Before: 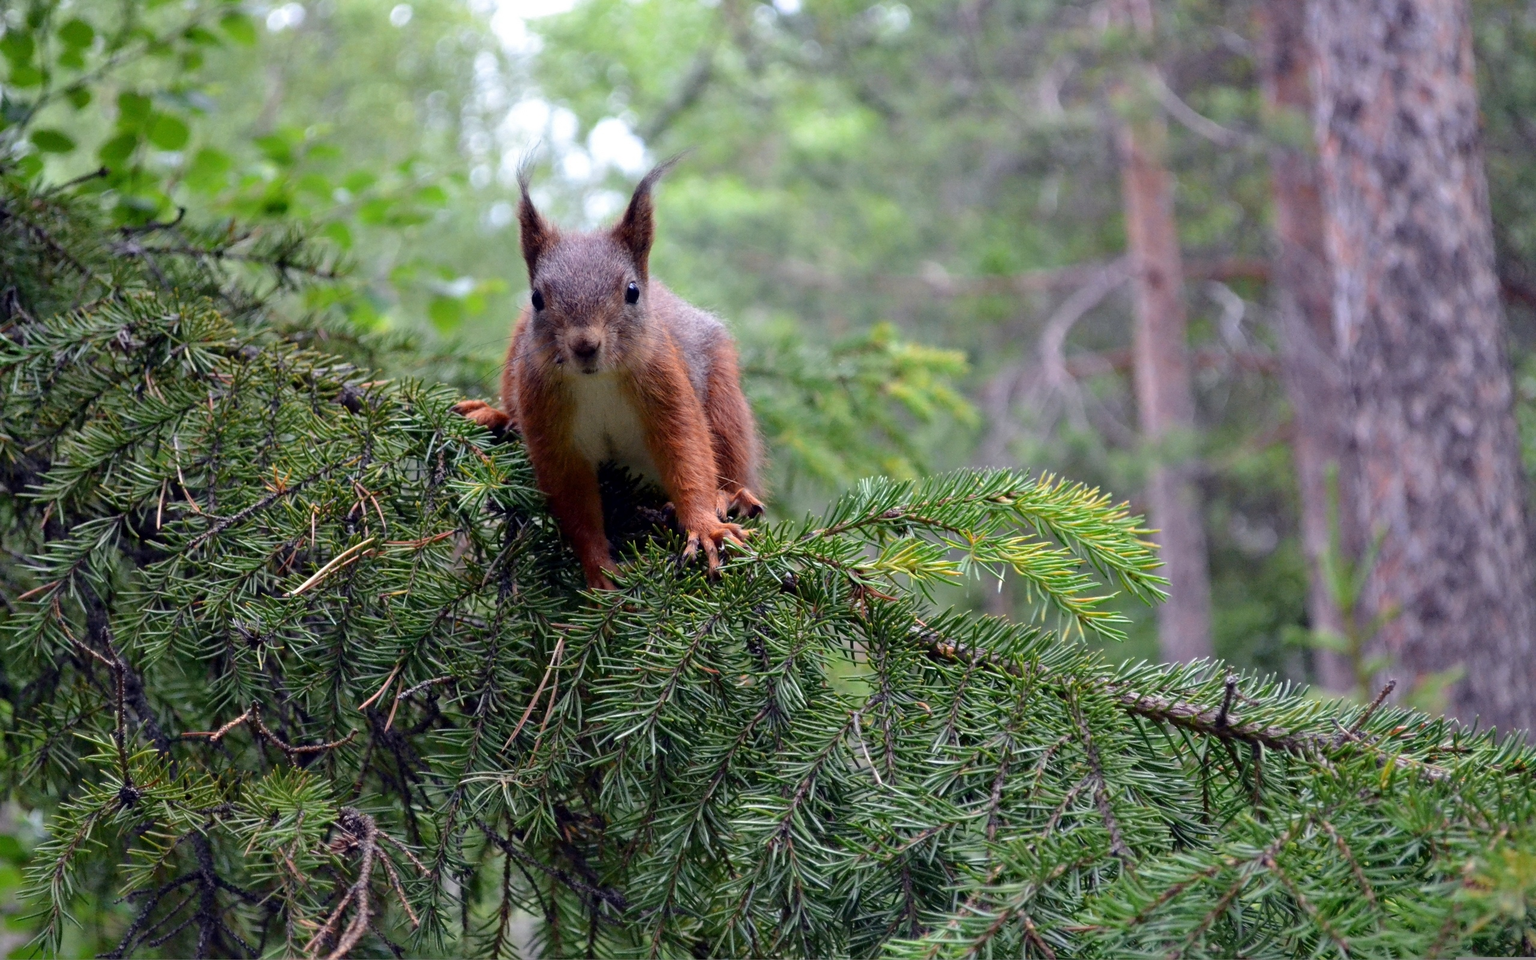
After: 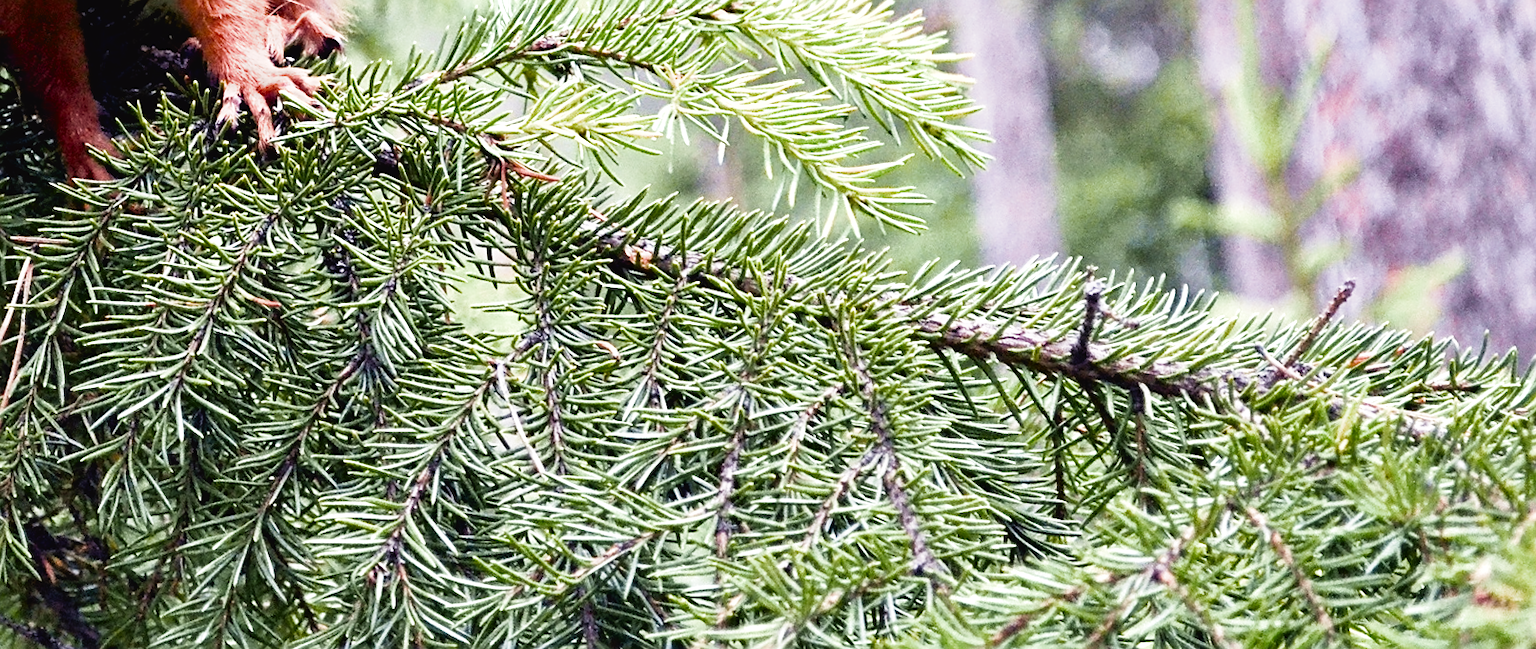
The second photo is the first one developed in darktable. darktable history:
sharpen: on, module defaults
rotate and perspective: rotation -2°, crop left 0.022, crop right 0.978, crop top 0.049, crop bottom 0.951
contrast brightness saturation: contrast 0.03, brightness -0.04
crop and rotate: left 35.509%, top 50.238%, bottom 4.934%
tone curve: curves: ch0 [(0, 0.024) (0.119, 0.146) (0.474, 0.464) (0.718, 0.721) (0.817, 0.839) (1, 0.998)]; ch1 [(0, 0) (0.377, 0.416) (0.439, 0.451) (0.477, 0.477) (0.501, 0.503) (0.538, 0.544) (0.58, 0.602) (0.664, 0.676) (0.783, 0.804) (1, 1)]; ch2 [(0, 0) (0.38, 0.405) (0.463, 0.456) (0.498, 0.497) (0.524, 0.535) (0.578, 0.576) (0.648, 0.665) (1, 1)], color space Lab, independent channels, preserve colors none
exposure: black level correction 0.001, exposure 1.735 EV, compensate highlight preservation false
filmic rgb: middle gray luminance 21.73%, black relative exposure -14 EV, white relative exposure 2.96 EV, threshold 6 EV, target black luminance 0%, hardness 8.81, latitude 59.69%, contrast 1.208, highlights saturation mix 5%, shadows ↔ highlights balance 41.6%, add noise in highlights 0, color science v3 (2019), use custom middle-gray values true, iterations of high-quality reconstruction 0, contrast in highlights soft, enable highlight reconstruction true
